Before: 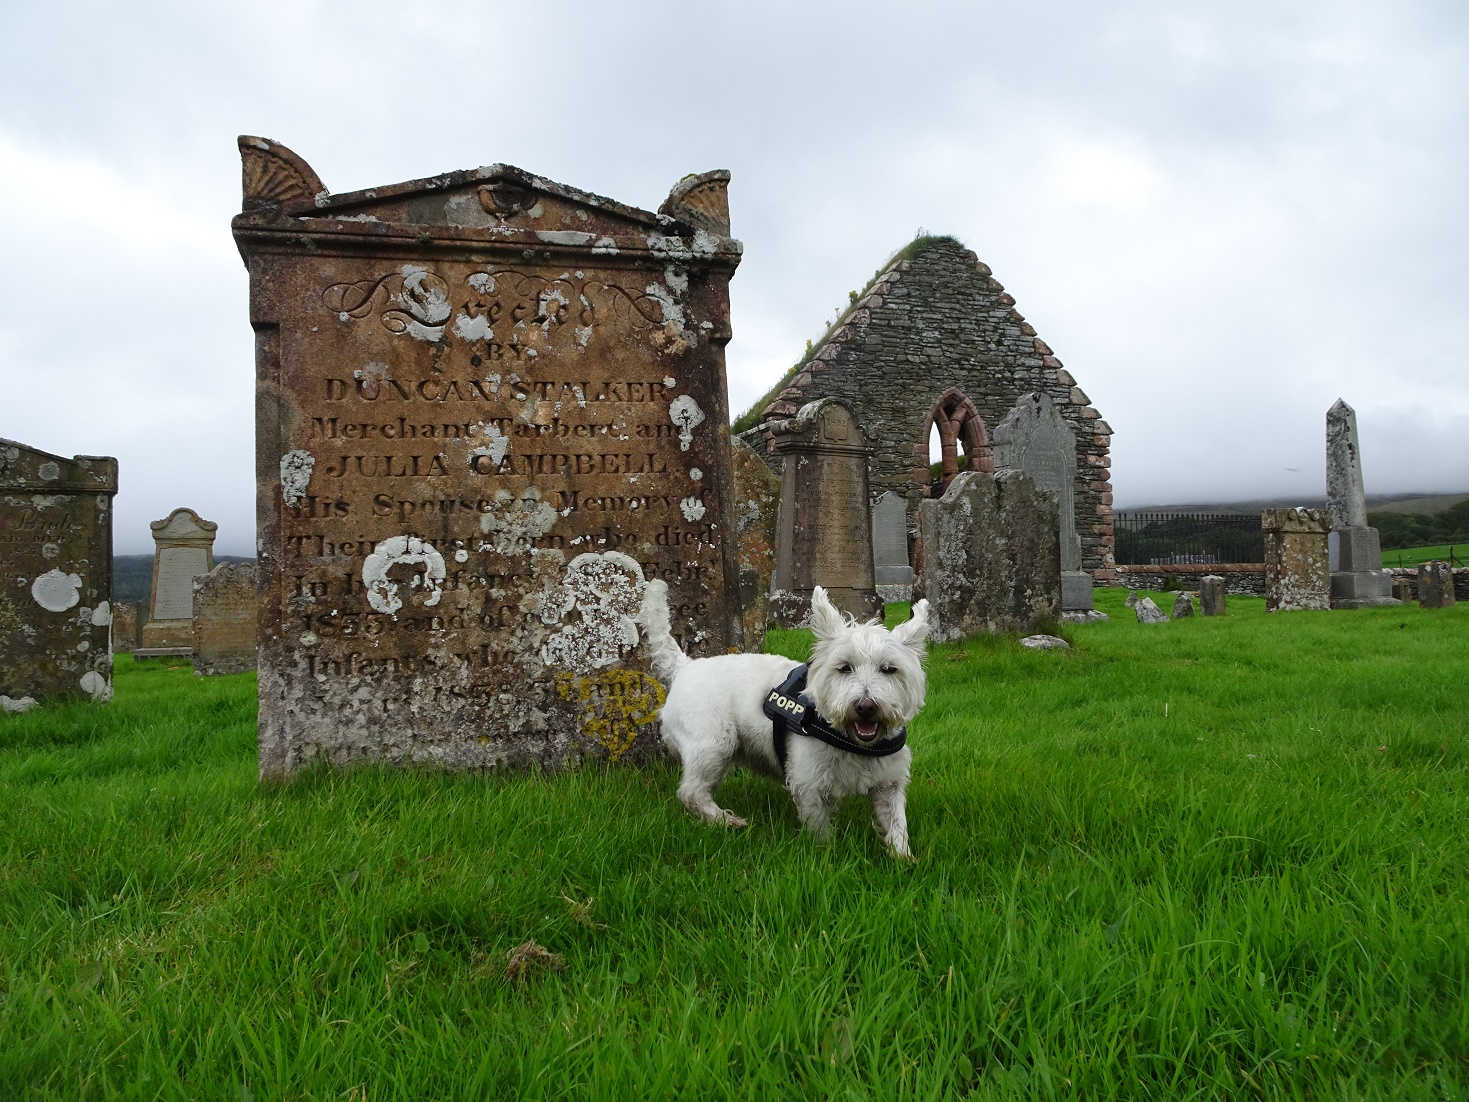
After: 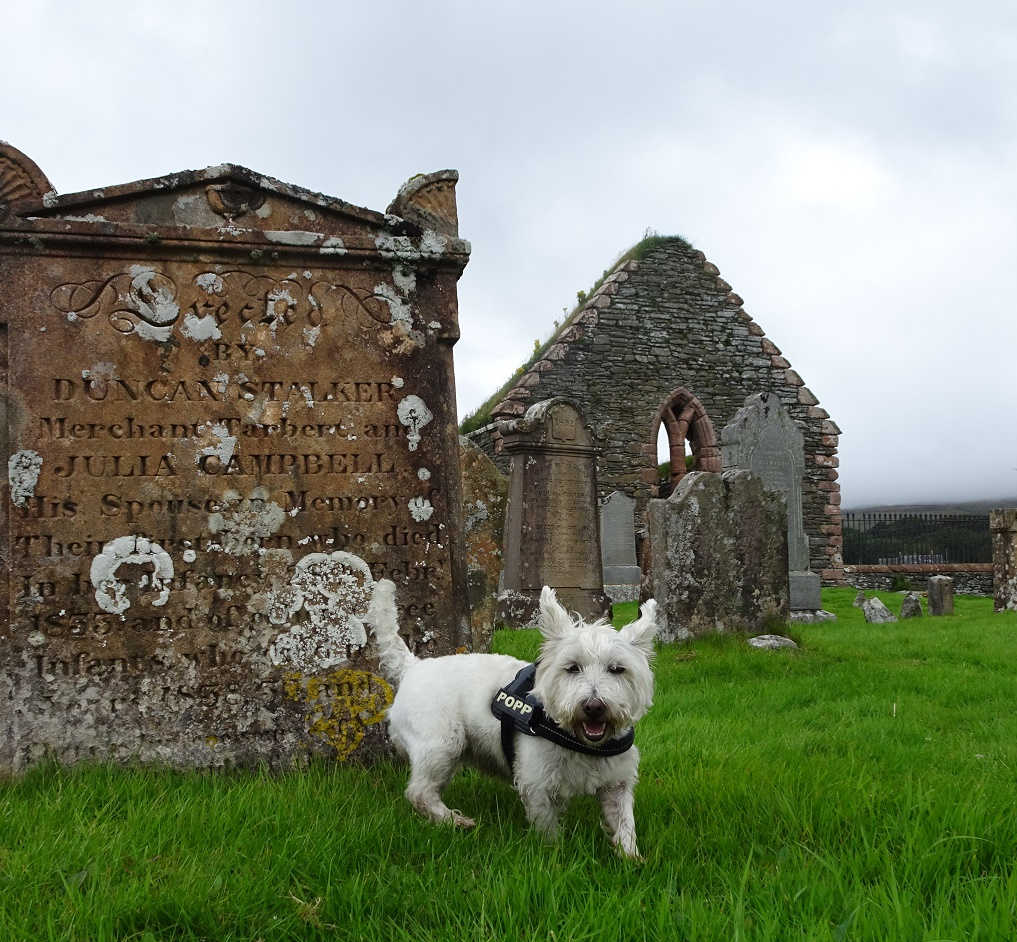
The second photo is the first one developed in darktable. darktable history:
crop: left 18.556%, right 12.208%, bottom 14.477%
